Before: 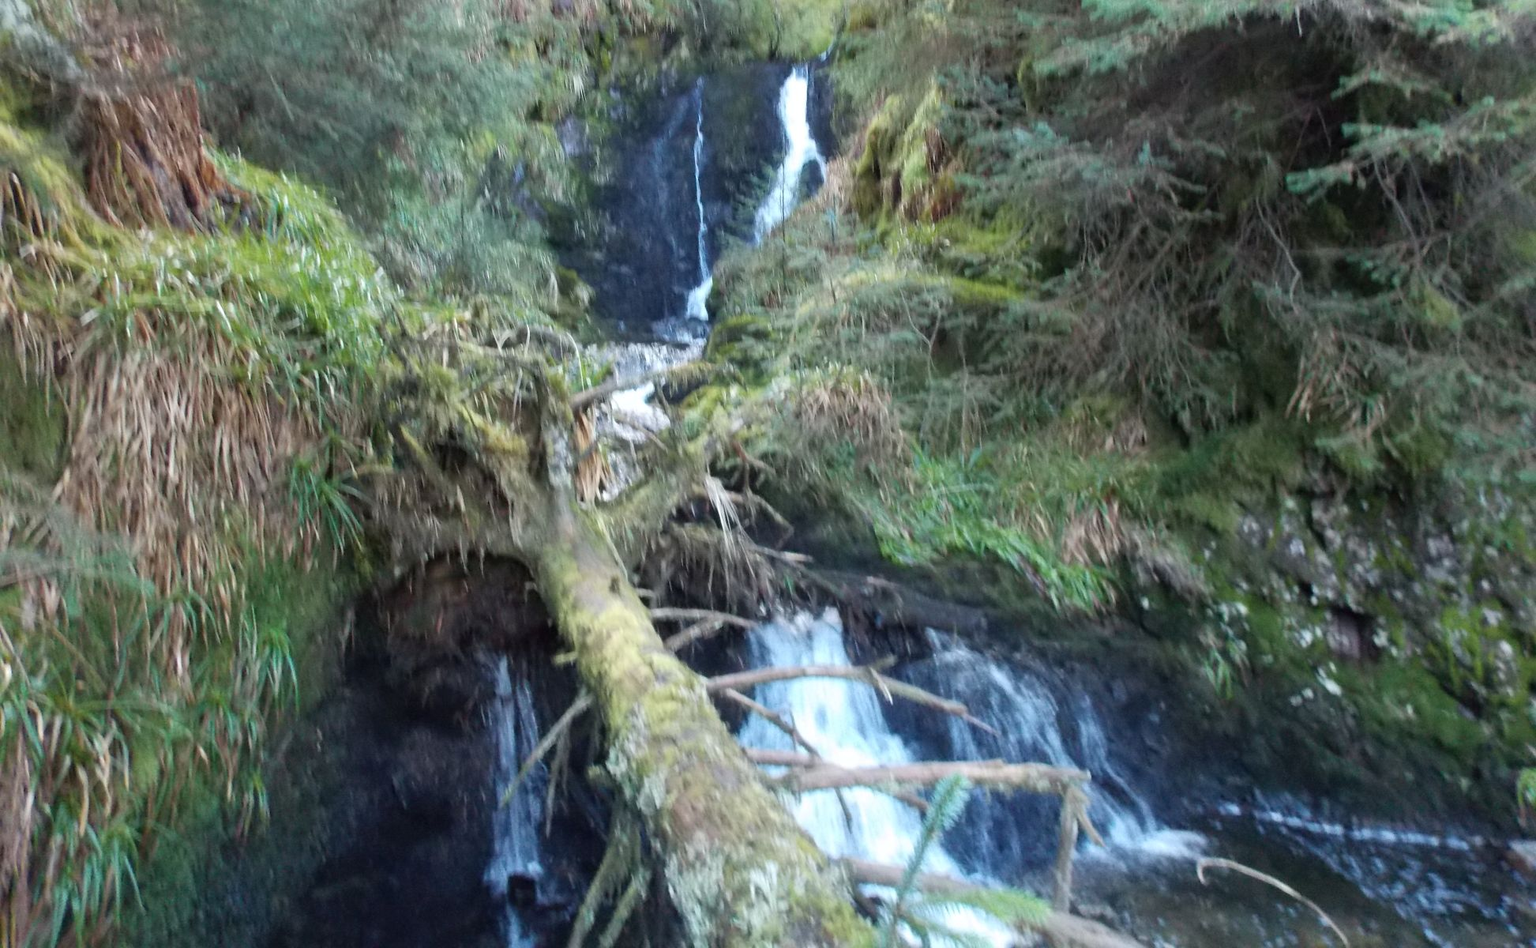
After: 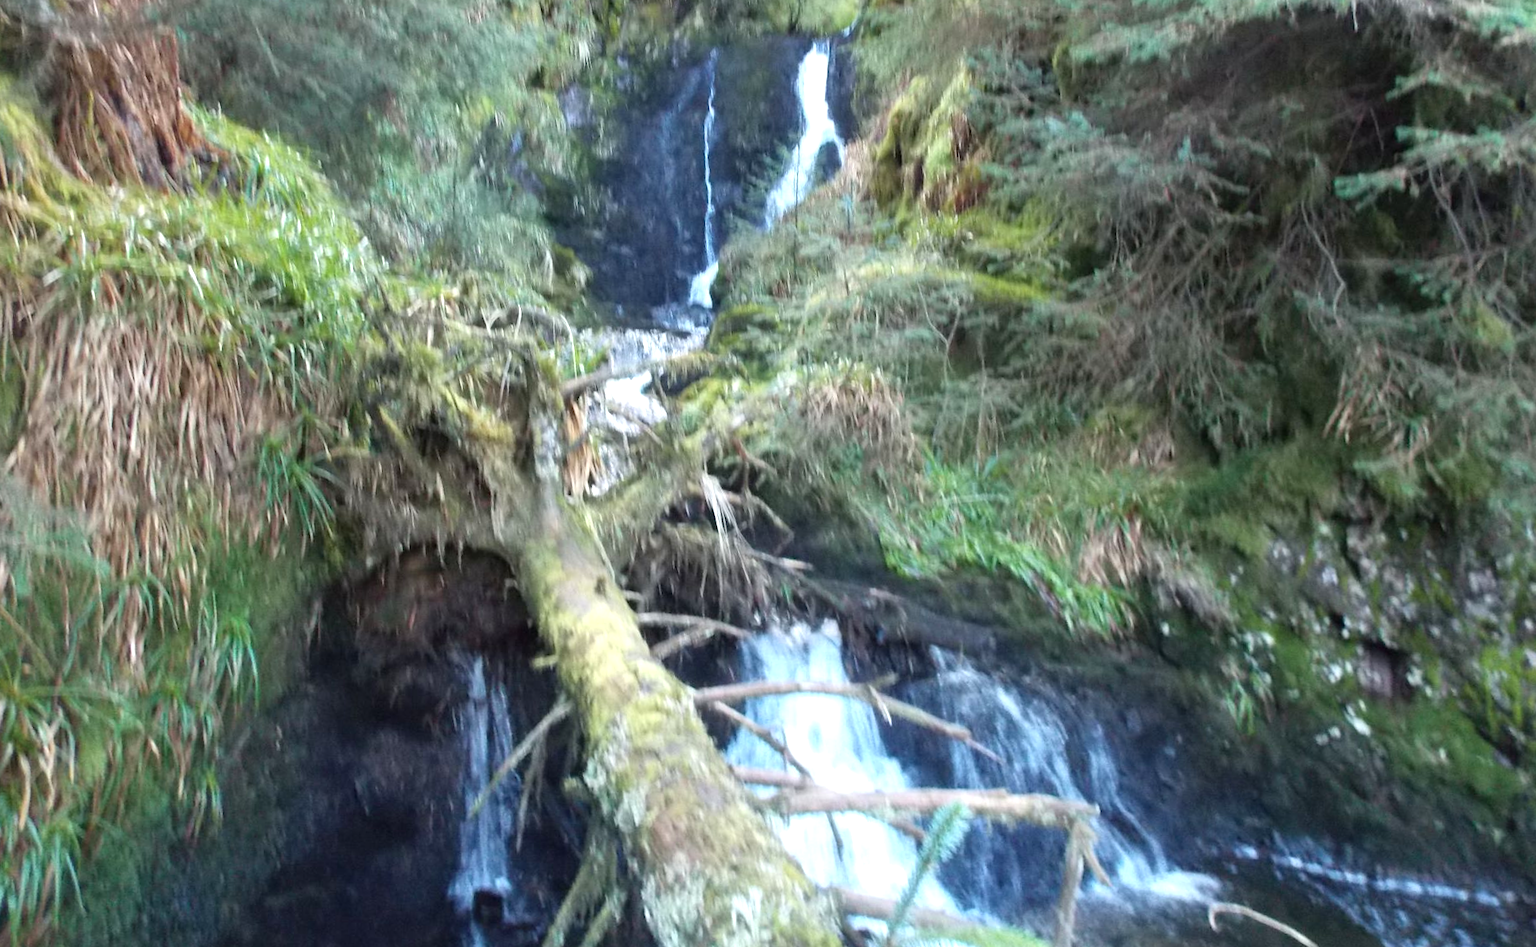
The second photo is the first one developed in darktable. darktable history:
crop and rotate: angle -2.38°
exposure: exposure 0.485 EV, compensate highlight preservation false
